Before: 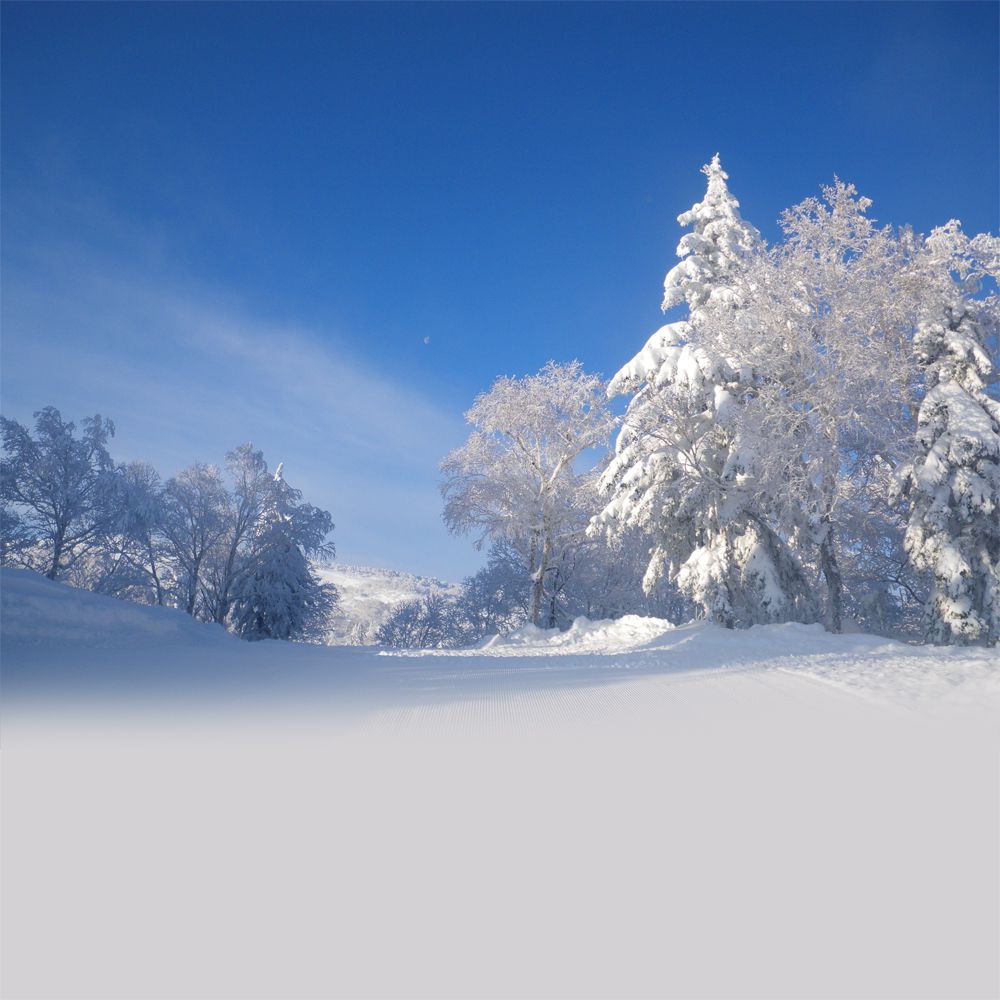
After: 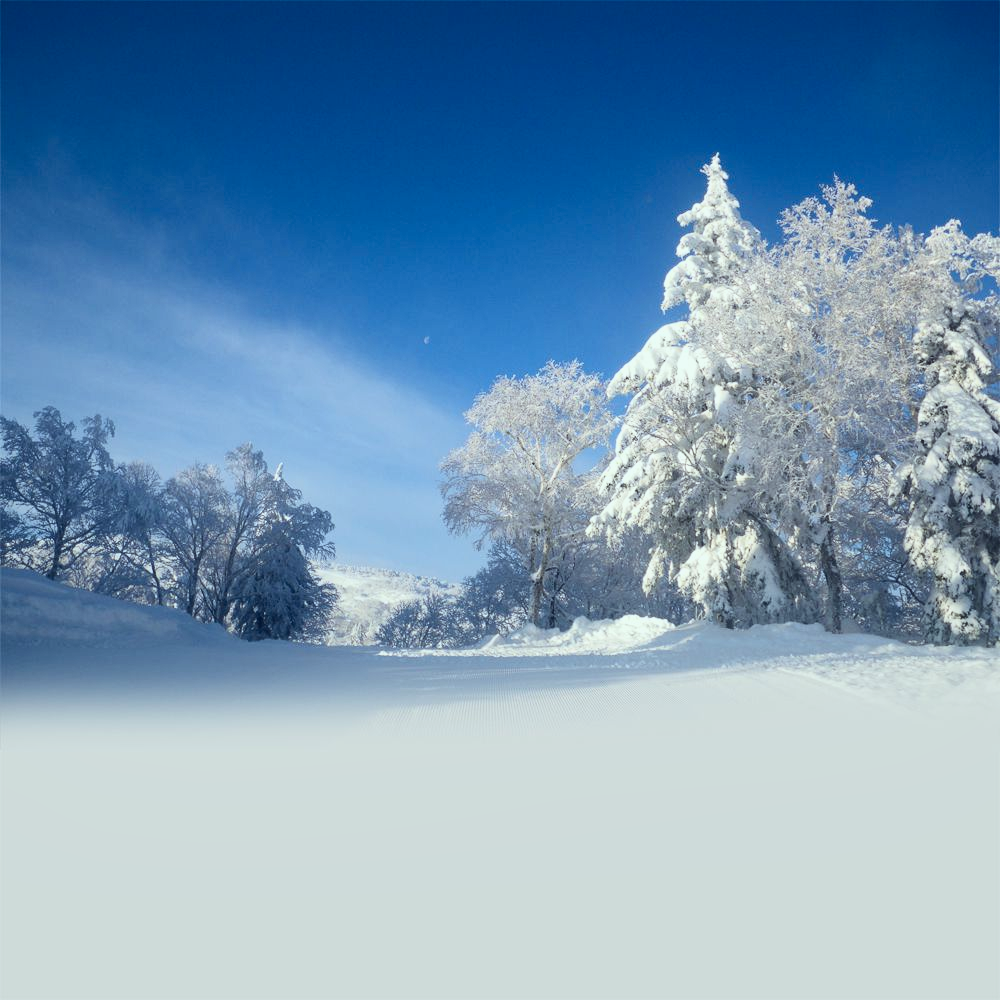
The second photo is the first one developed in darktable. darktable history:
color correction: highlights a* -6.69, highlights b* 0.49
contrast brightness saturation: contrast 0.28
shadows and highlights: shadows -20, white point adjustment -2, highlights -35
